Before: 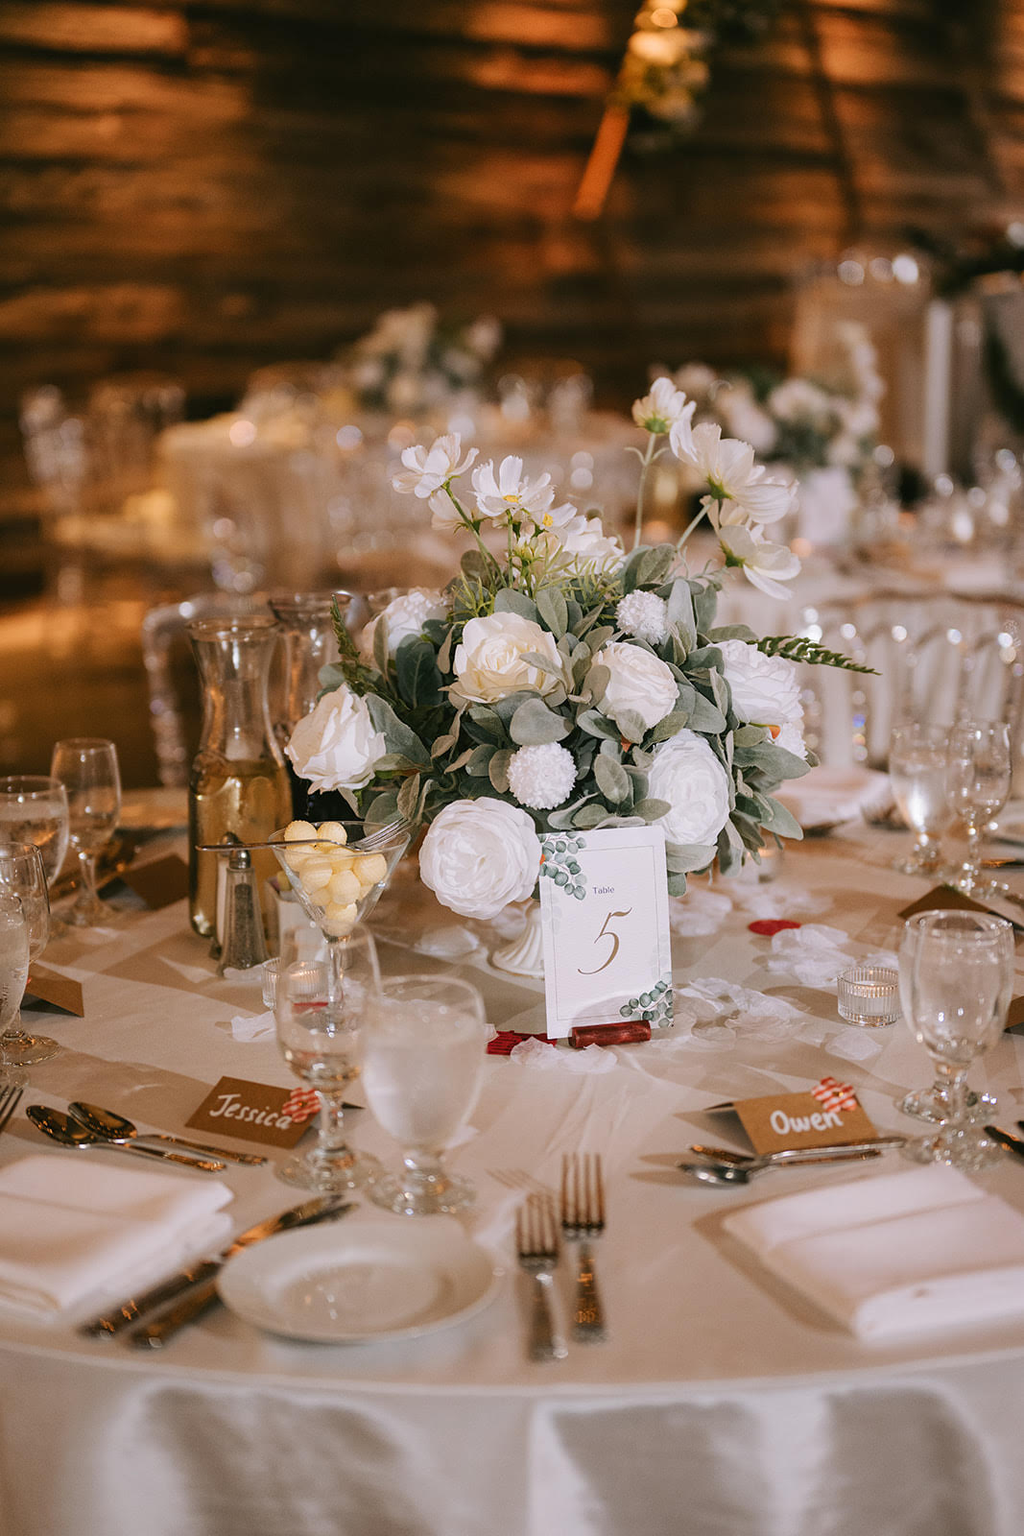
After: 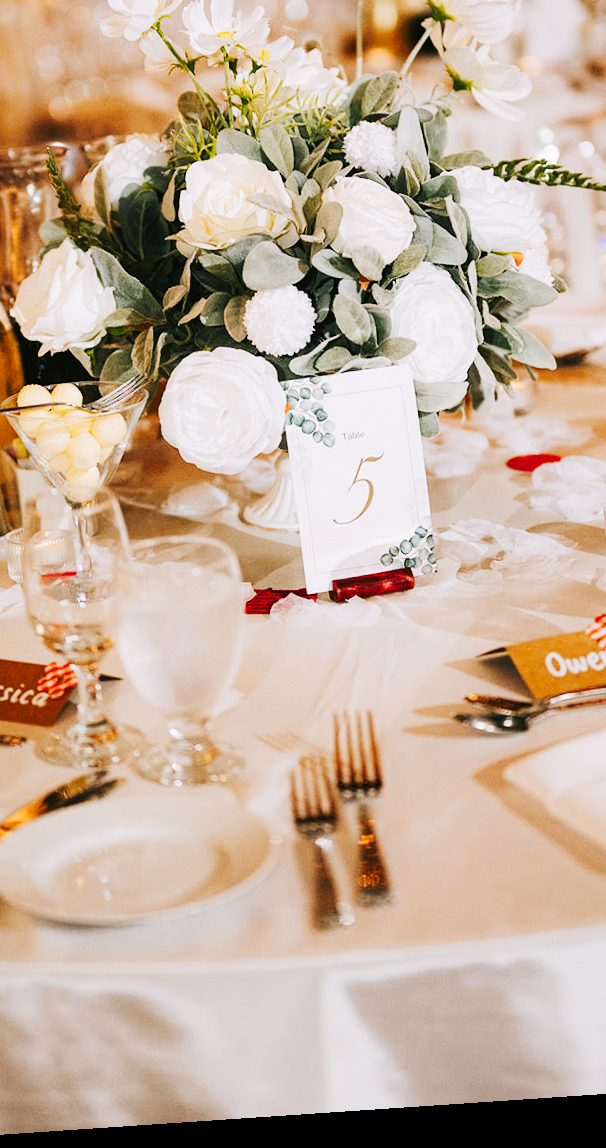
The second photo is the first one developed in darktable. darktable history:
rotate and perspective: rotation -4.2°, shear 0.006, automatic cropping off
crop and rotate: left 29.237%, top 31.152%, right 19.807%
tone curve: curves: ch0 [(0, 0) (0.003, 0.005) (0.011, 0.011) (0.025, 0.02) (0.044, 0.03) (0.069, 0.041) (0.1, 0.062) (0.136, 0.089) (0.177, 0.135) (0.224, 0.189) (0.277, 0.259) (0.335, 0.373) (0.399, 0.499) (0.468, 0.622) (0.543, 0.724) (0.623, 0.807) (0.709, 0.868) (0.801, 0.916) (0.898, 0.964) (1, 1)], preserve colors none
